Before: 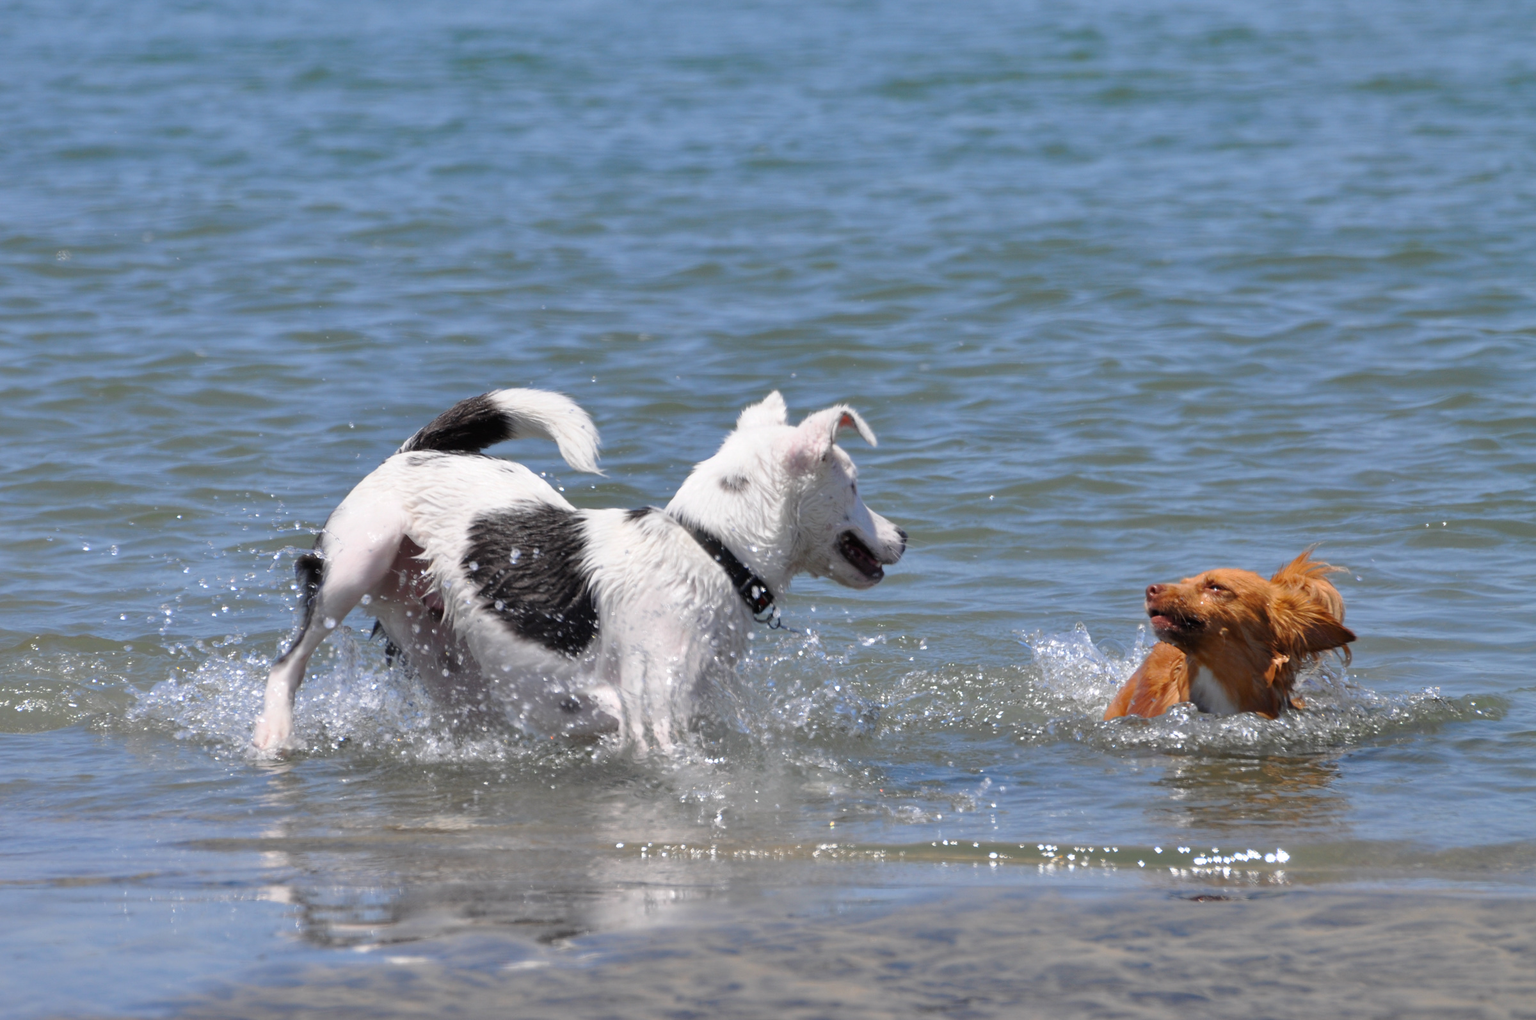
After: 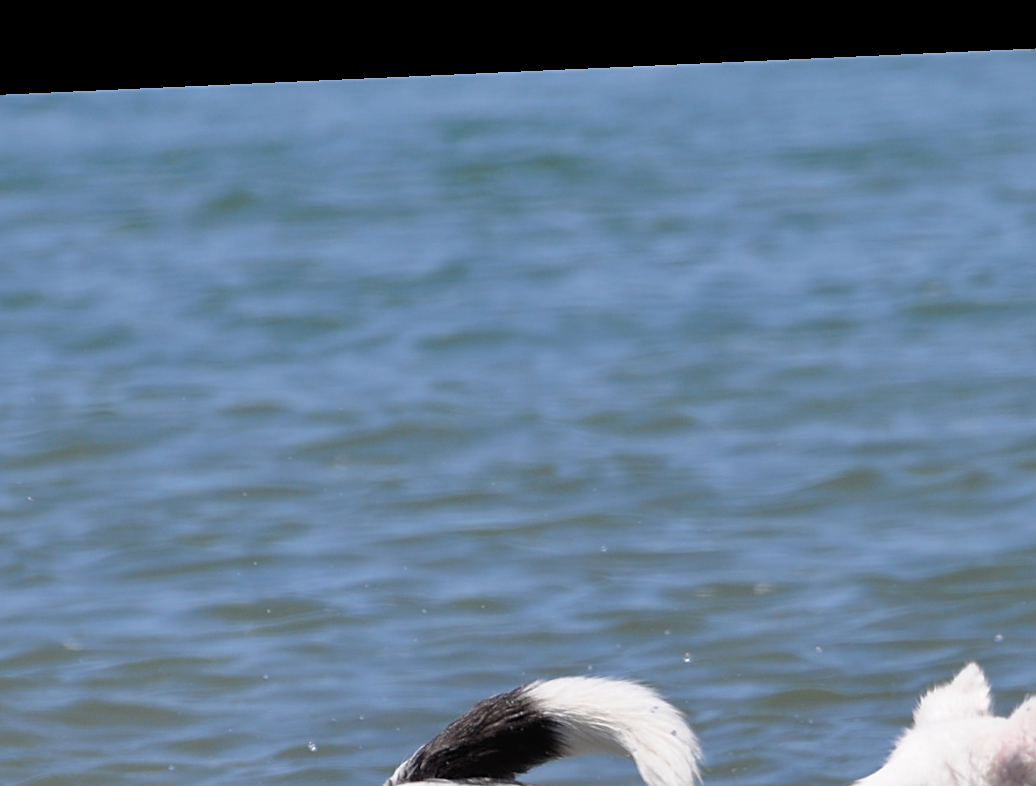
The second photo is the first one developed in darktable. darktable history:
sharpen: on, module defaults
crop and rotate: left 10.817%, top 0.062%, right 47.194%, bottom 53.626%
rotate and perspective: rotation -2.56°, automatic cropping off
